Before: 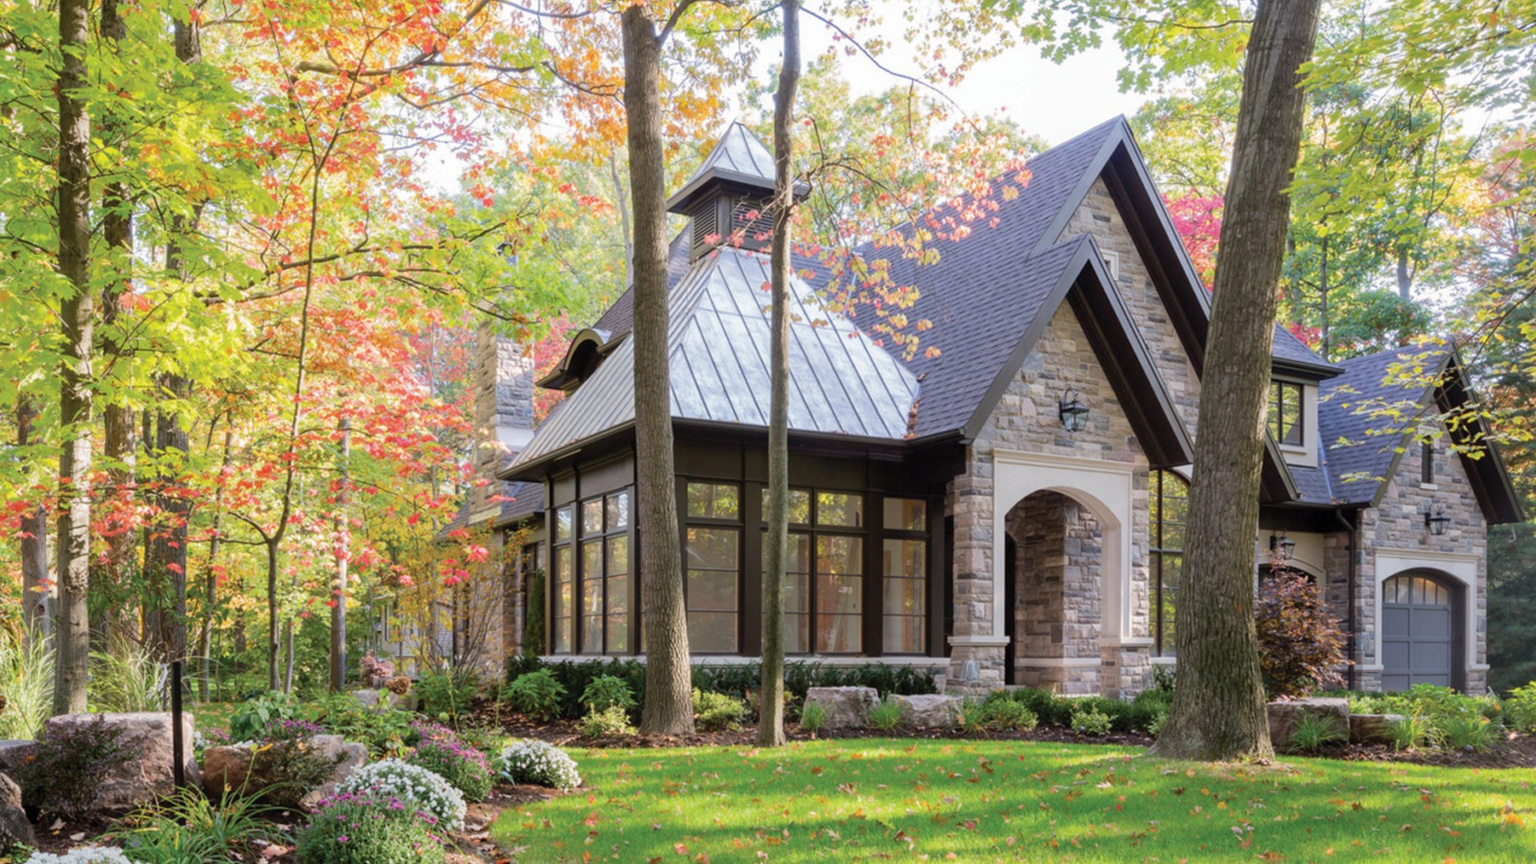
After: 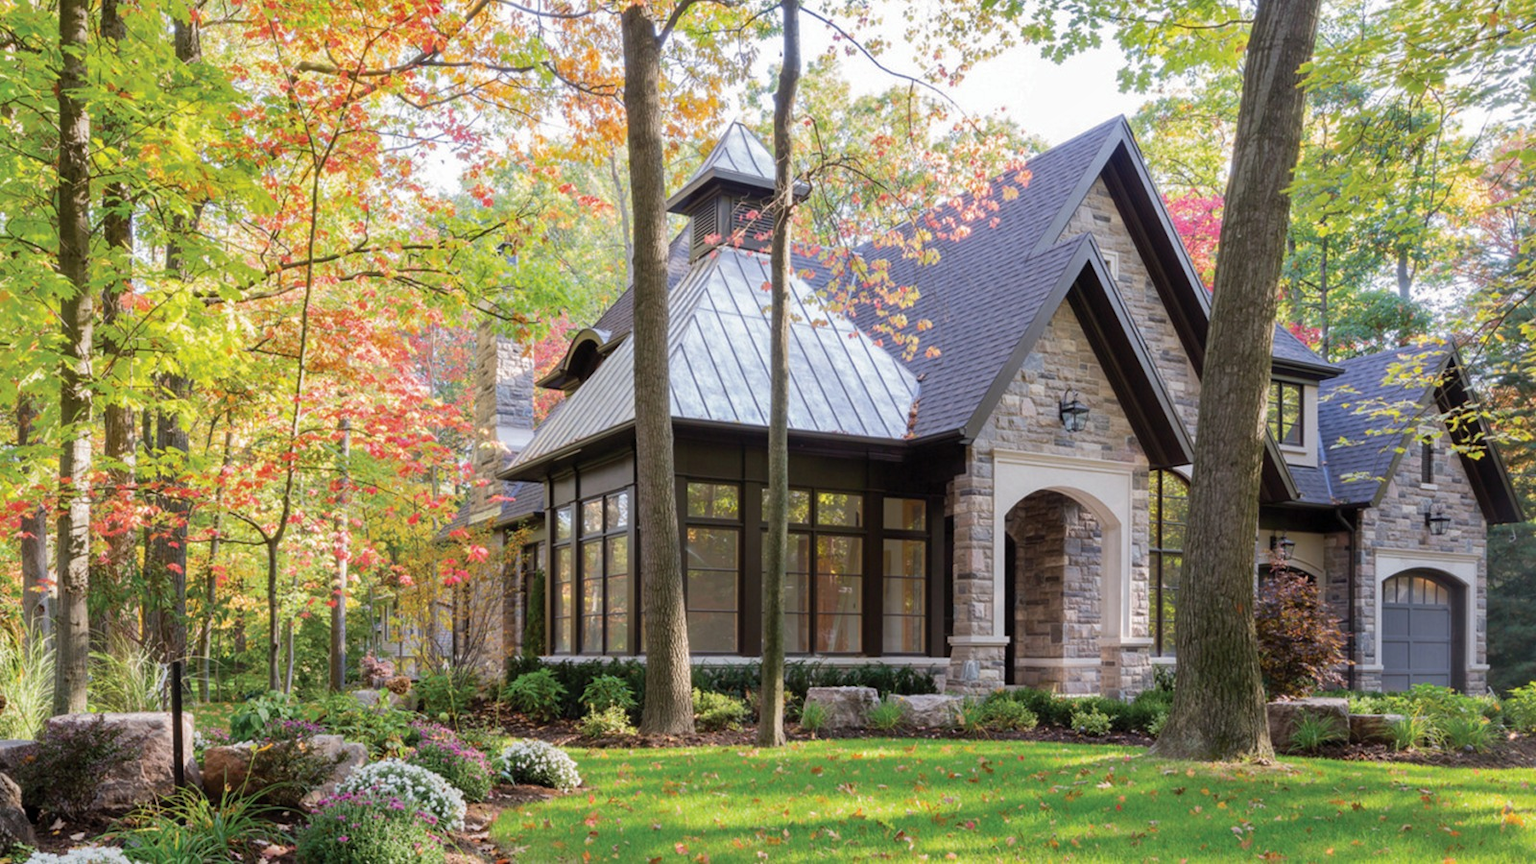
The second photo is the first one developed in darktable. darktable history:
shadows and highlights: shadows -87.75, highlights -35.89, soften with gaussian
